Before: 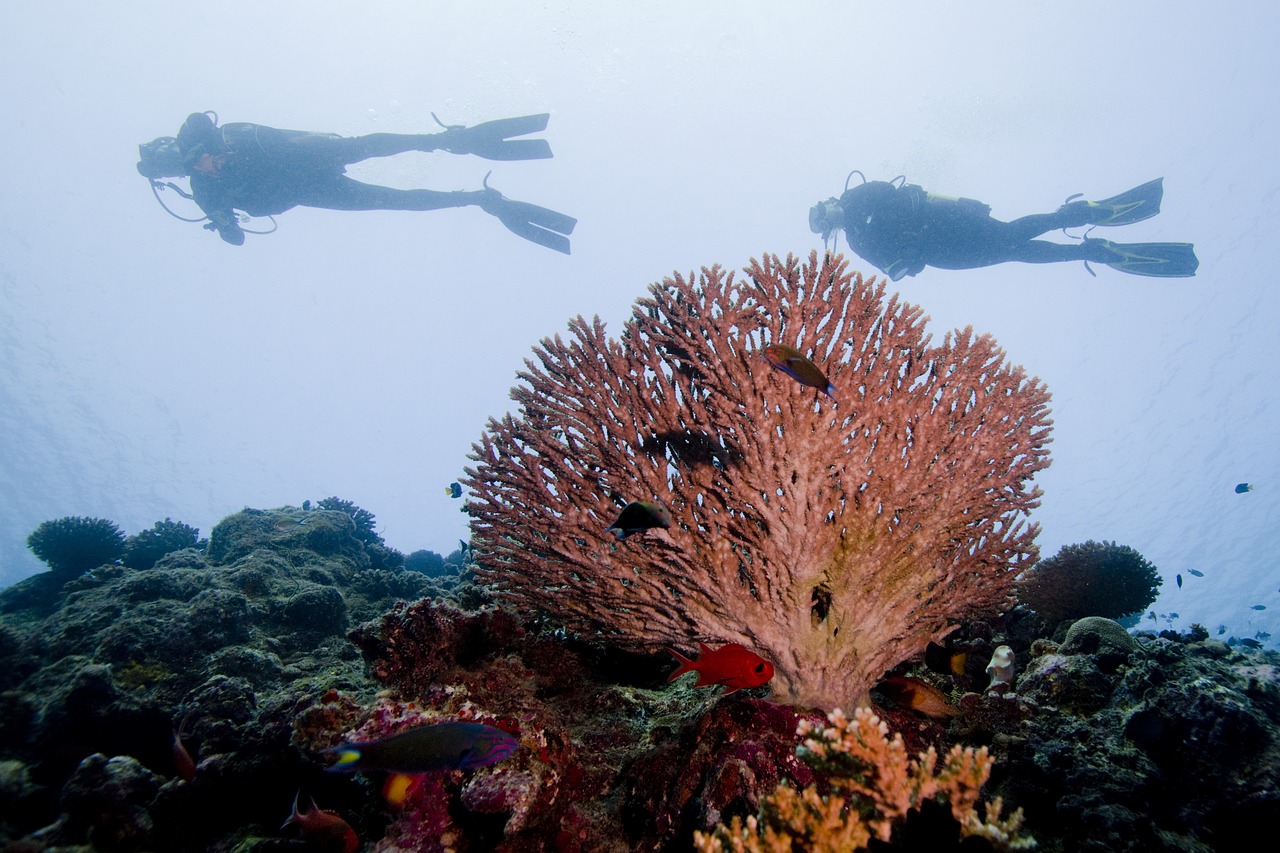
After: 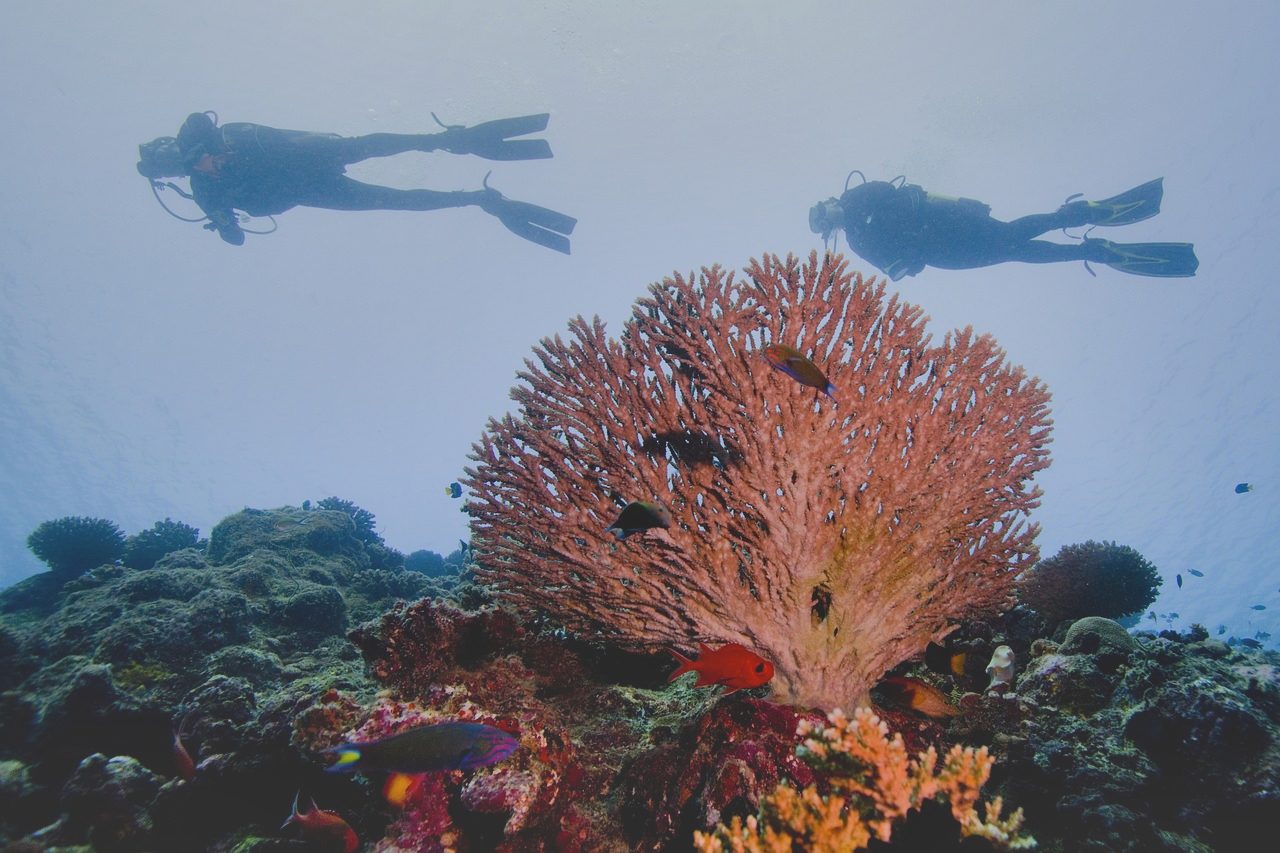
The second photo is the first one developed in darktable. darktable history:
contrast brightness saturation: contrast -0.28
shadows and highlights: soften with gaussian
